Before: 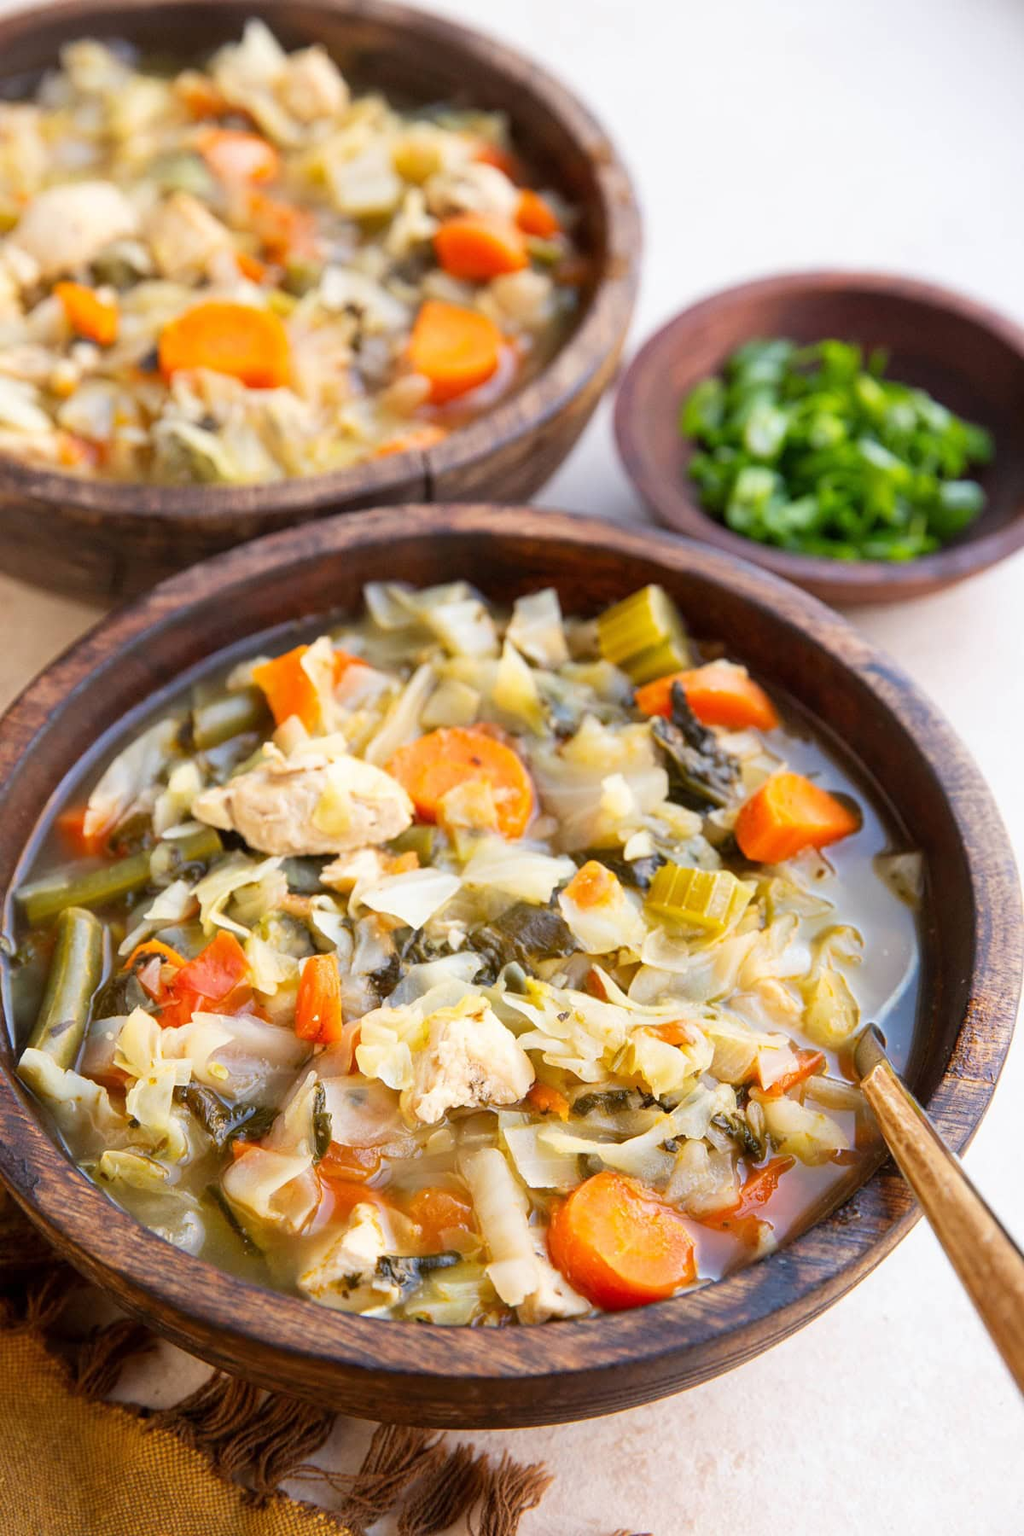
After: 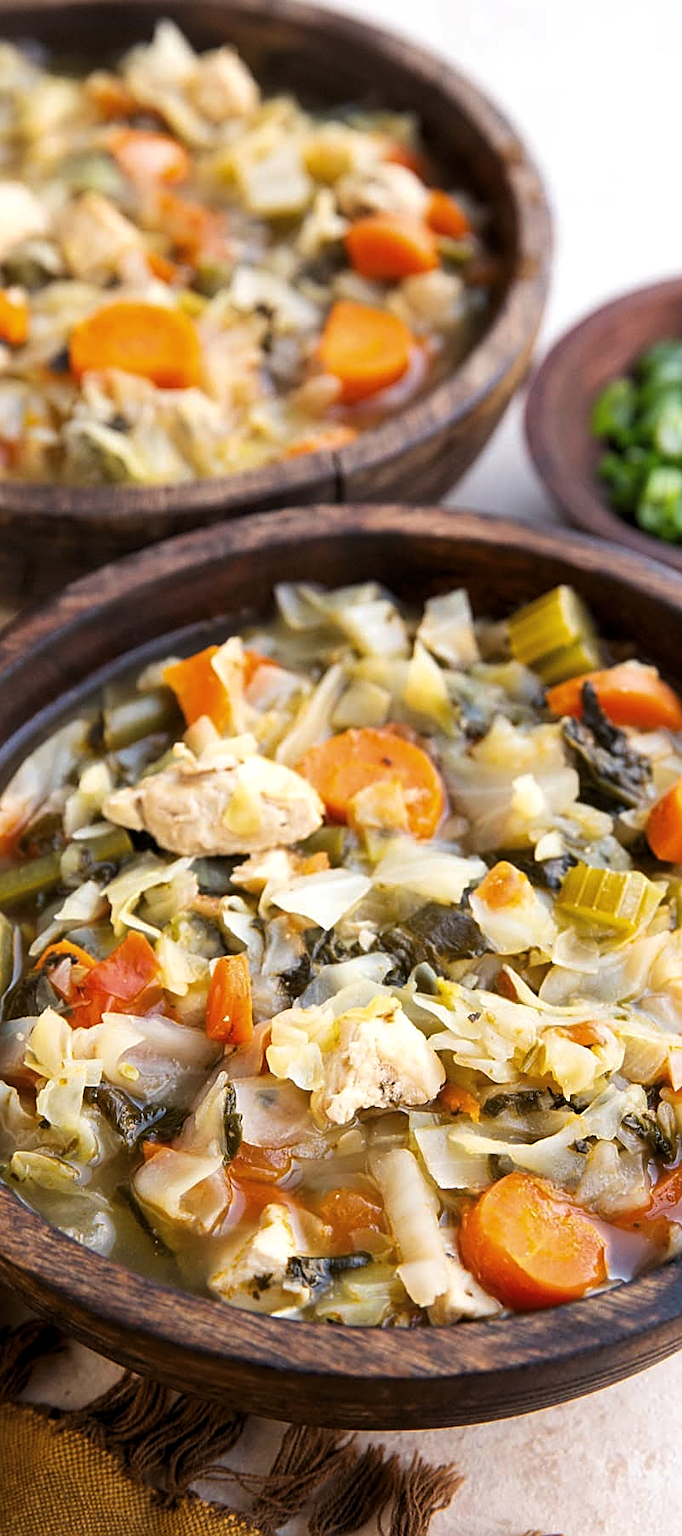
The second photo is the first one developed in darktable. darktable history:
crop and rotate: left 8.786%, right 24.548%
sharpen: on, module defaults
levels: levels [0.029, 0.545, 0.971]
